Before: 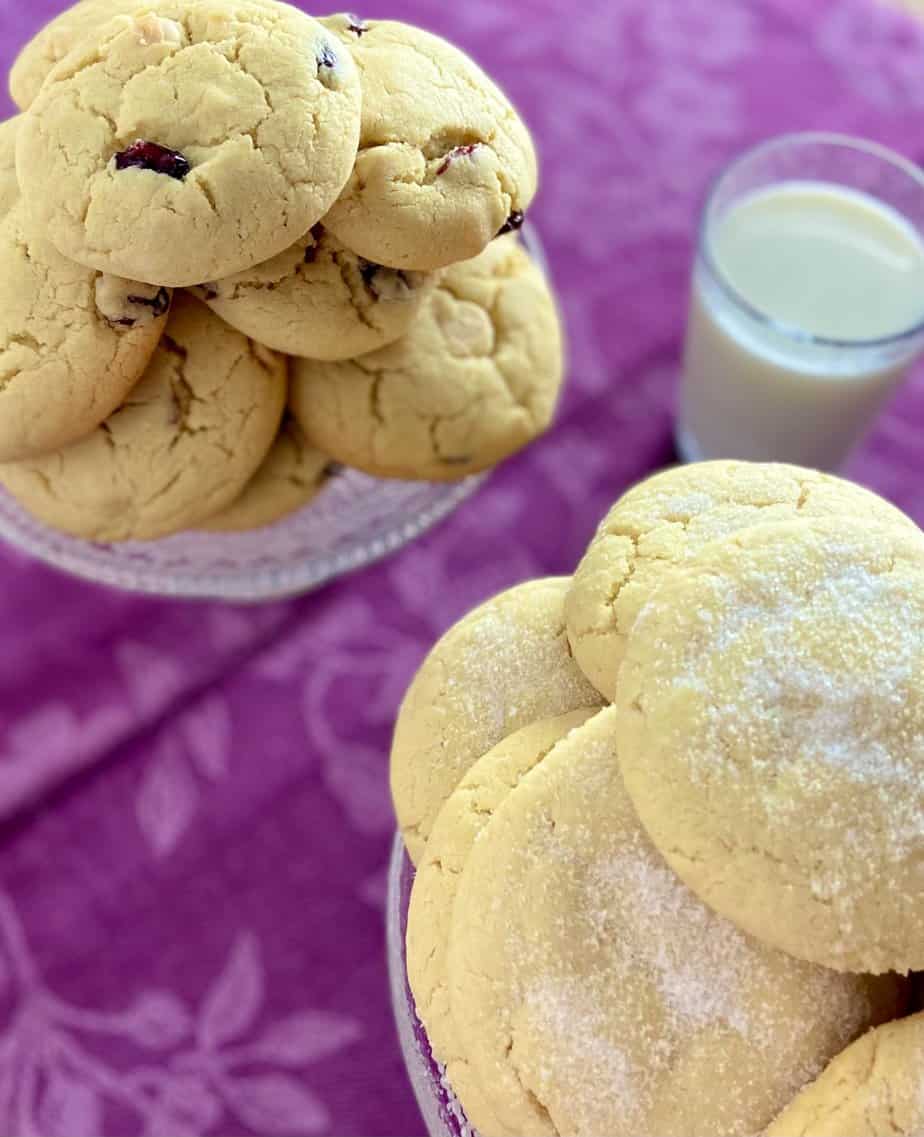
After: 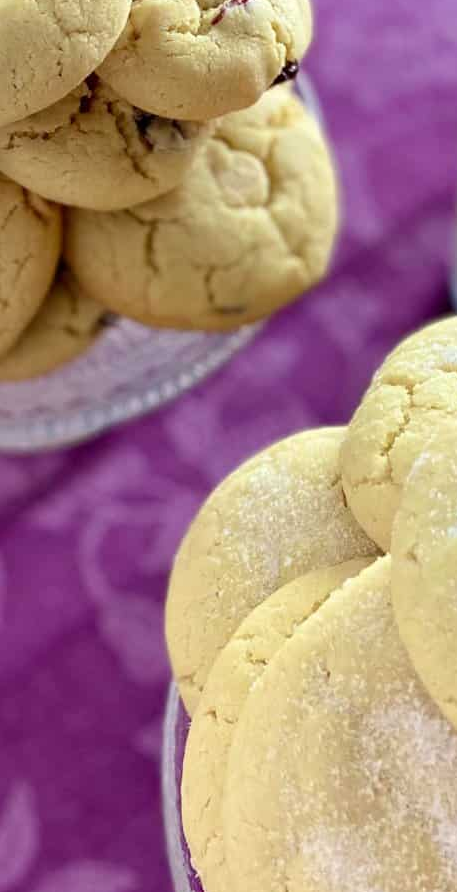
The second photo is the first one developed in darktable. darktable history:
tone equalizer: on, module defaults
crop and rotate: angle 0.02°, left 24.353%, top 13.219%, right 26.156%, bottom 8.224%
